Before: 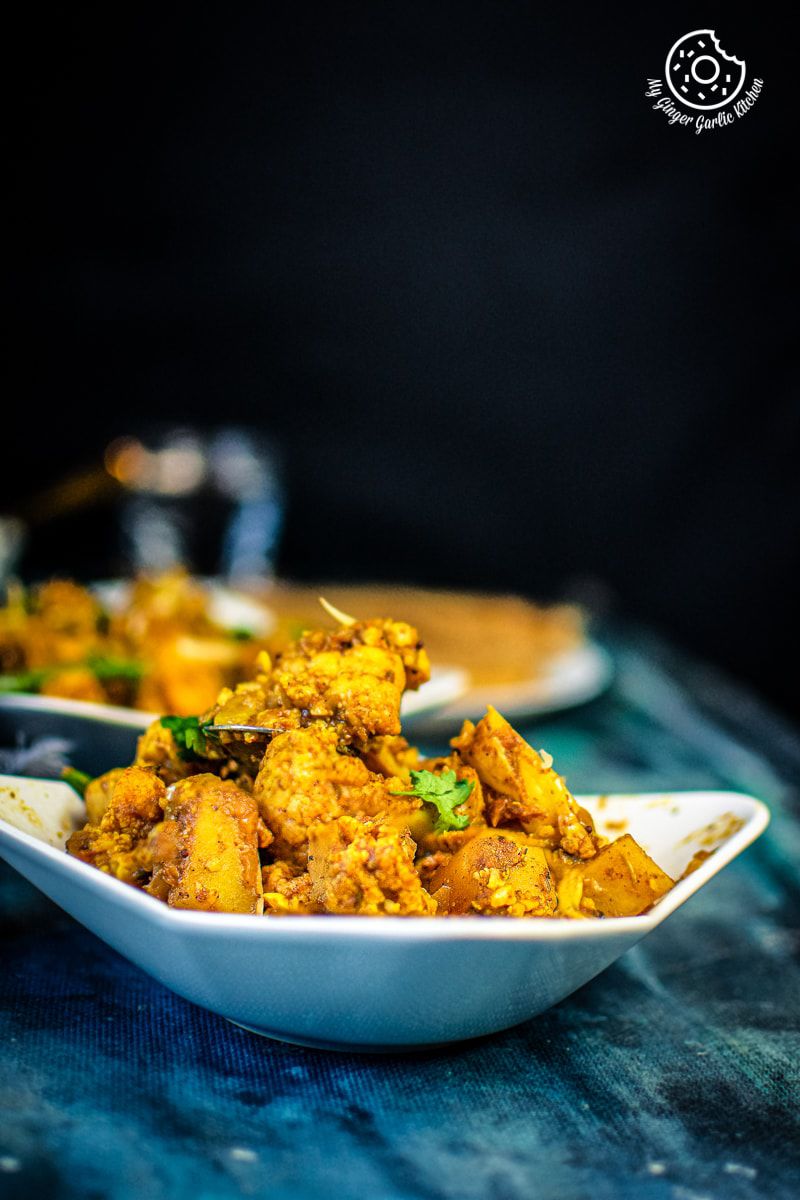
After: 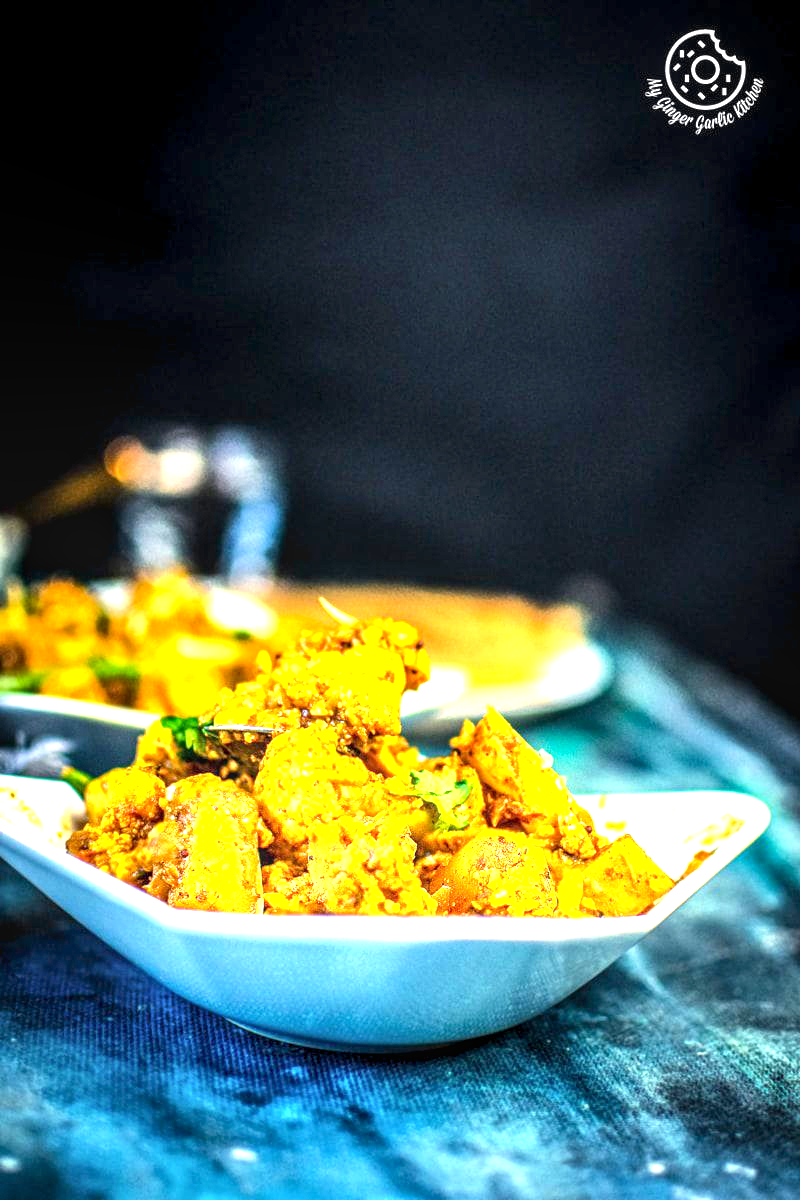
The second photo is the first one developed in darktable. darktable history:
exposure: black level correction 0.001, exposure 1.801 EV, compensate exposure bias true, compensate highlight preservation false
local contrast: on, module defaults
levels: mode automatic
